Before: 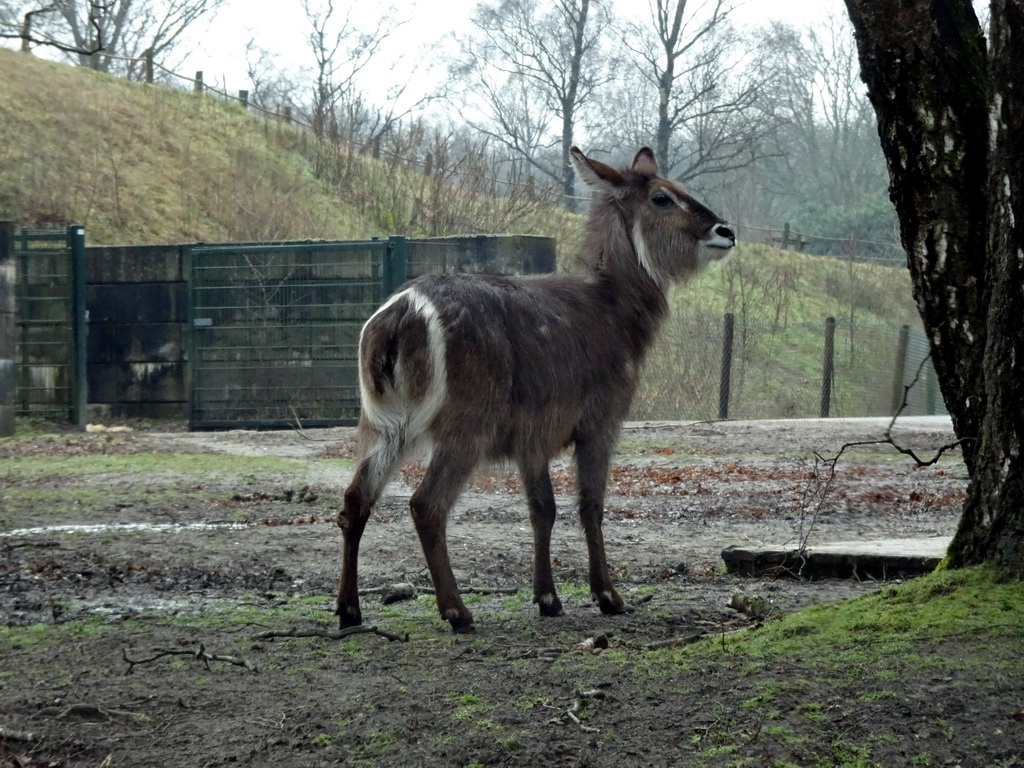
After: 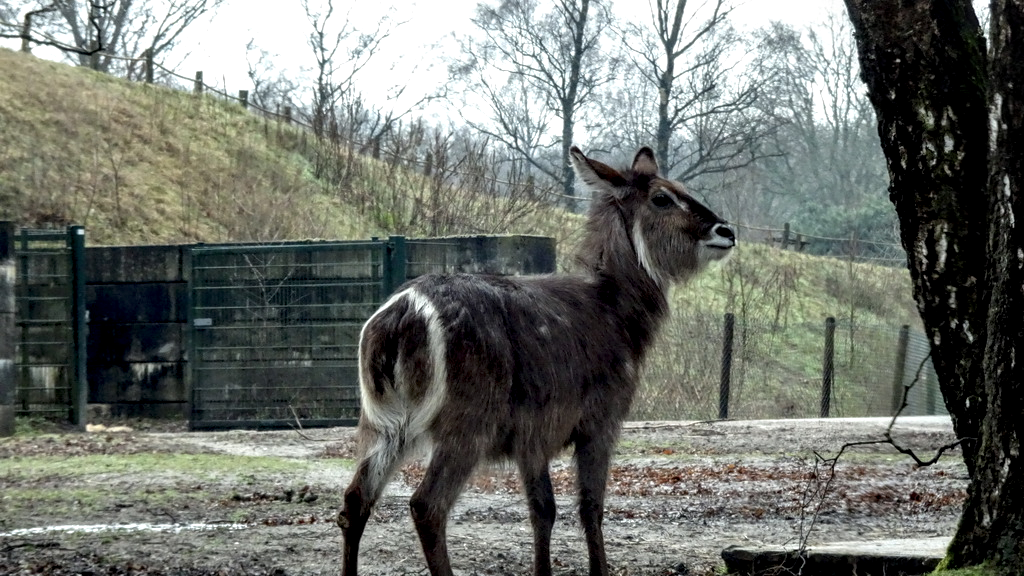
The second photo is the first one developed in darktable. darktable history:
crop: bottom 24.98%
exposure: compensate highlight preservation false
tone equalizer: mask exposure compensation -0.488 EV
local contrast: highlights 60%, shadows 59%, detail 160%
